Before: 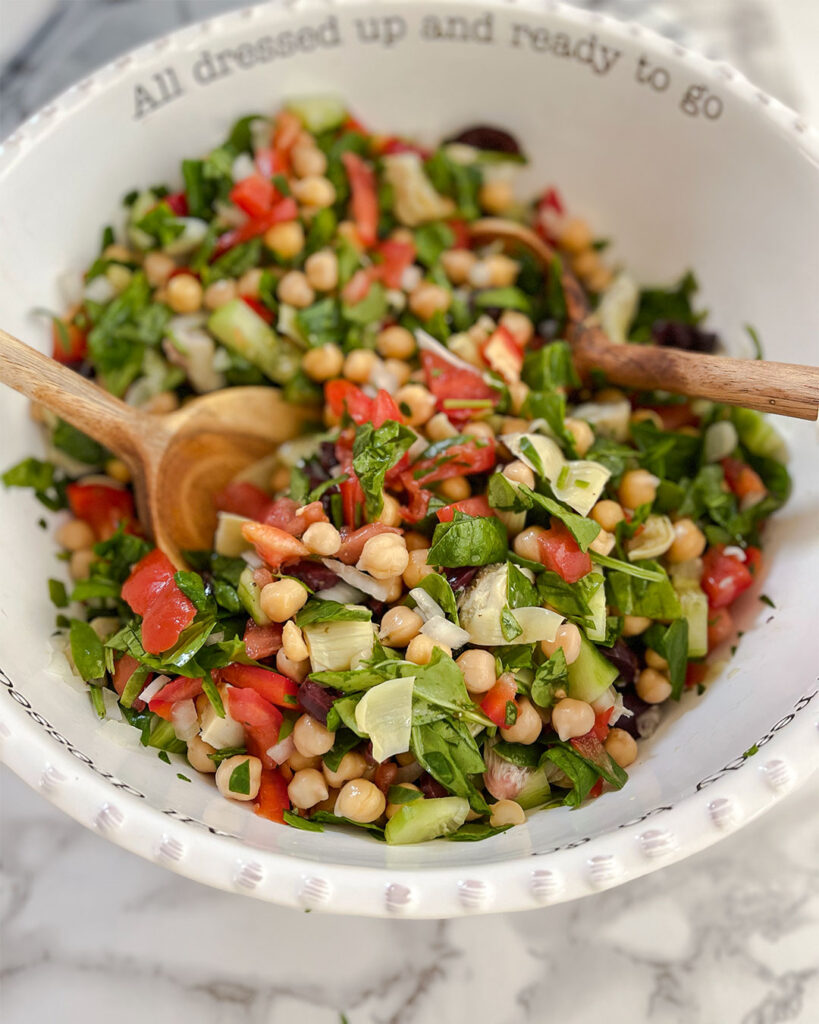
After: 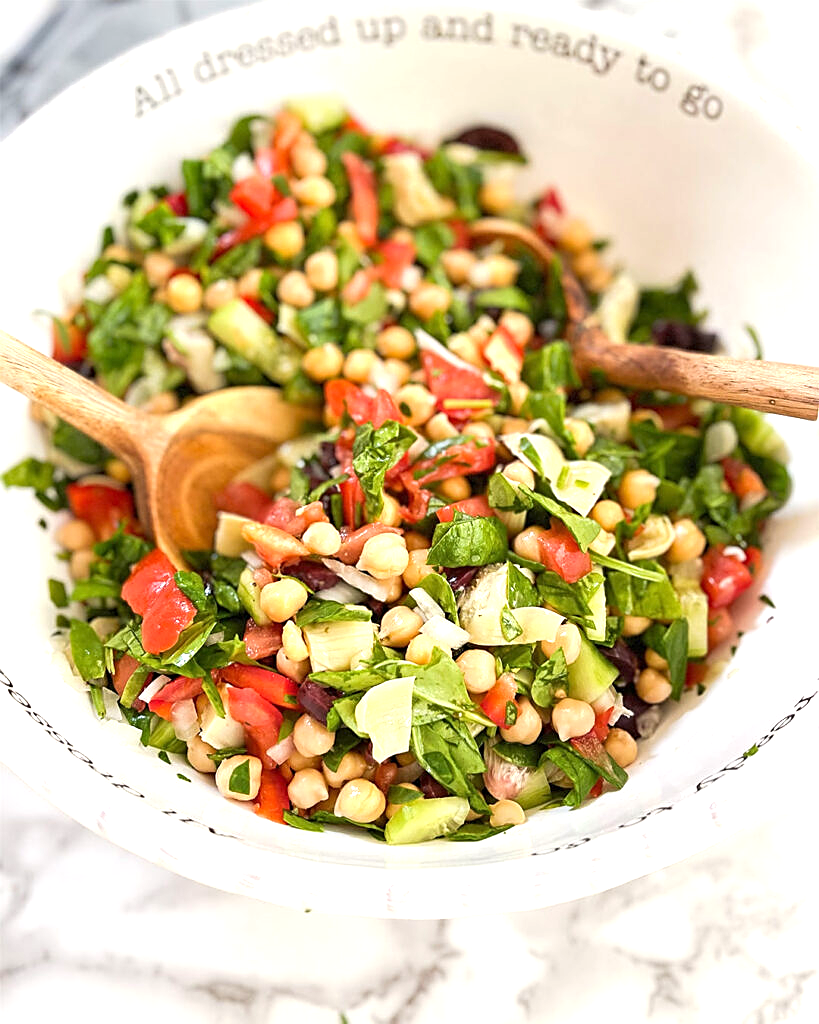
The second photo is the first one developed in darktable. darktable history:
sharpen: on, module defaults
exposure: exposure 0.948 EV, compensate exposure bias true, compensate highlight preservation false
